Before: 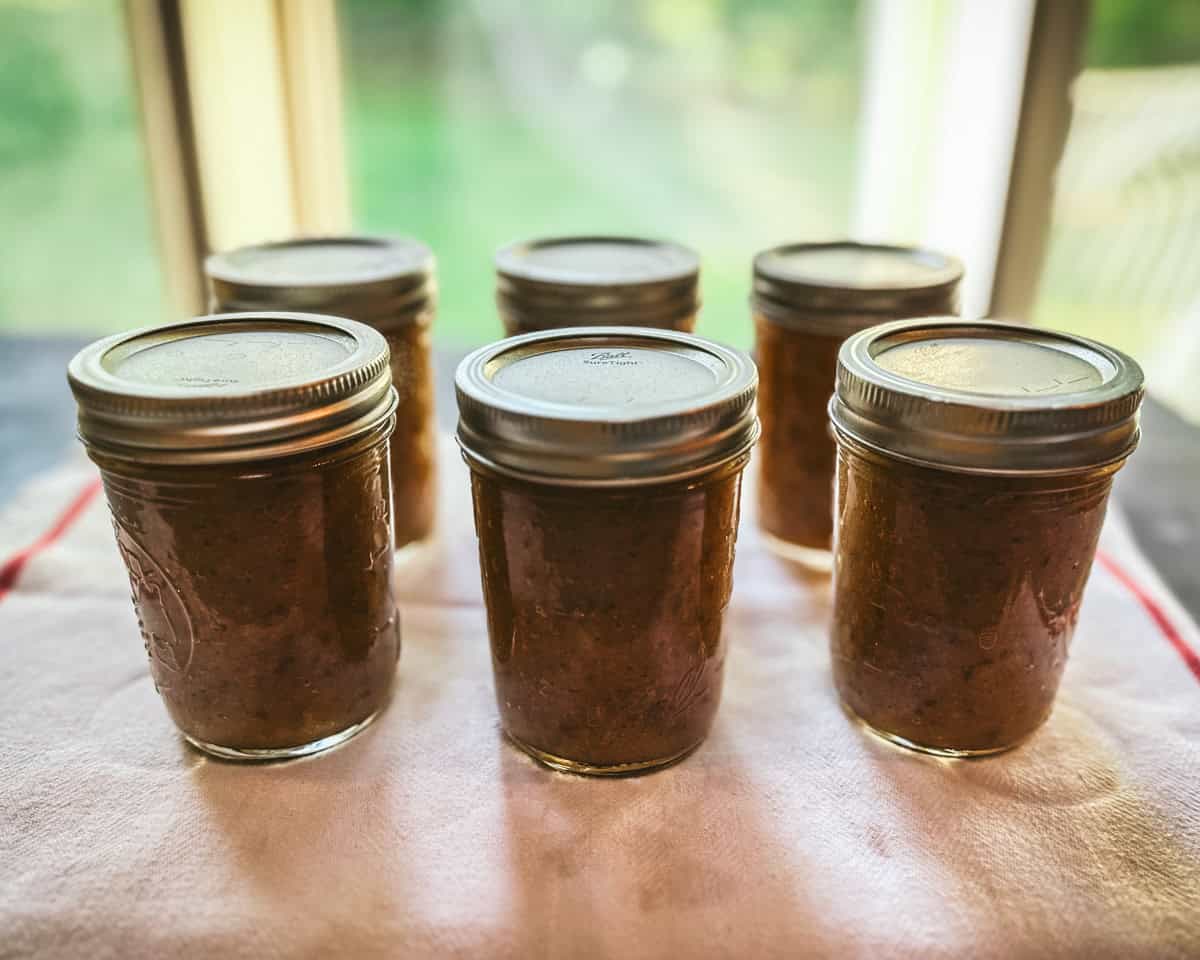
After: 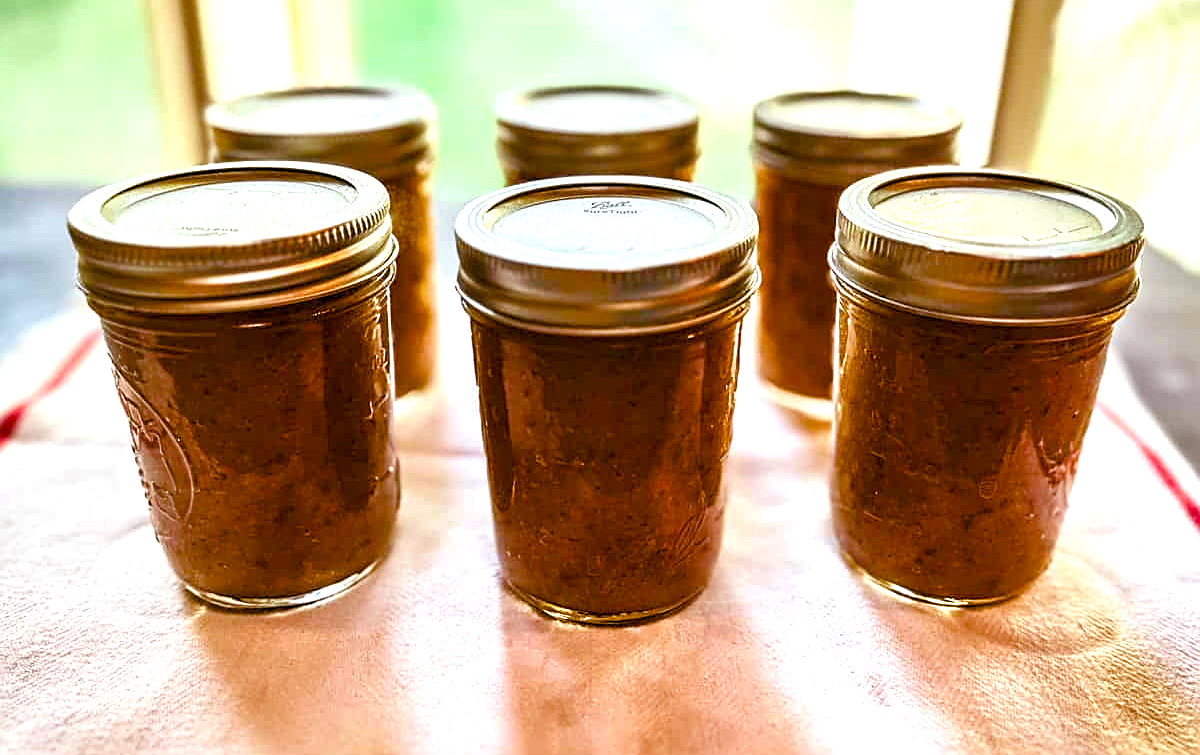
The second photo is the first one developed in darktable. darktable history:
color balance rgb: linear chroma grading › shadows -2.2%, linear chroma grading › highlights -15%, linear chroma grading › global chroma -10%, linear chroma grading › mid-tones -10%, perceptual saturation grading › global saturation 45%, perceptual saturation grading › highlights -50%, perceptual saturation grading › shadows 30%, perceptual brilliance grading › global brilliance 18%, global vibrance 45%
crop and rotate: top 15.774%, bottom 5.506%
exposure: black level correction 0.007, compensate highlight preservation false
sharpen: on, module defaults
rgb levels: mode RGB, independent channels, levels [[0, 0.474, 1], [0, 0.5, 1], [0, 0.5, 1]]
